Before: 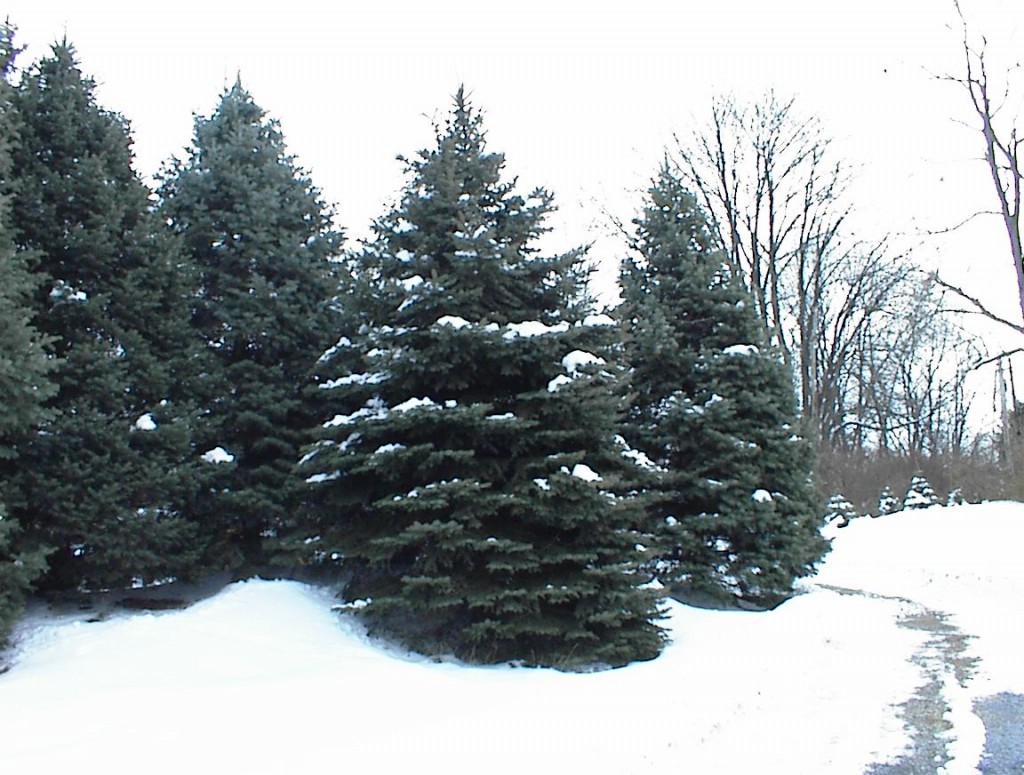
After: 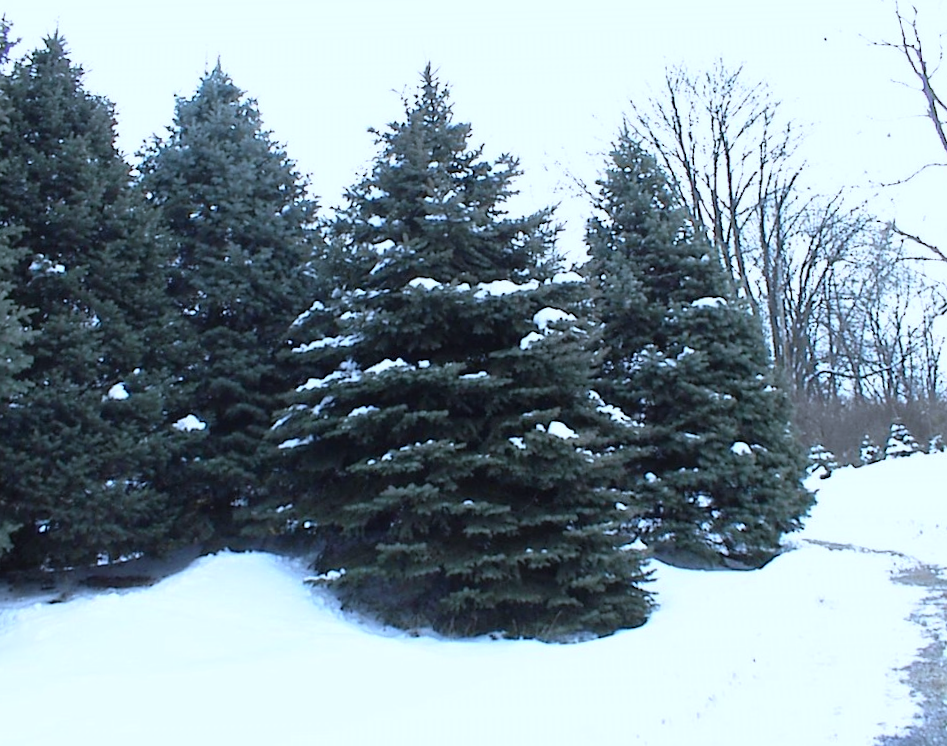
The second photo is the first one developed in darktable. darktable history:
rotate and perspective: rotation -1.68°, lens shift (vertical) -0.146, crop left 0.049, crop right 0.912, crop top 0.032, crop bottom 0.96
white balance: red 0.926, green 1.003, blue 1.133
